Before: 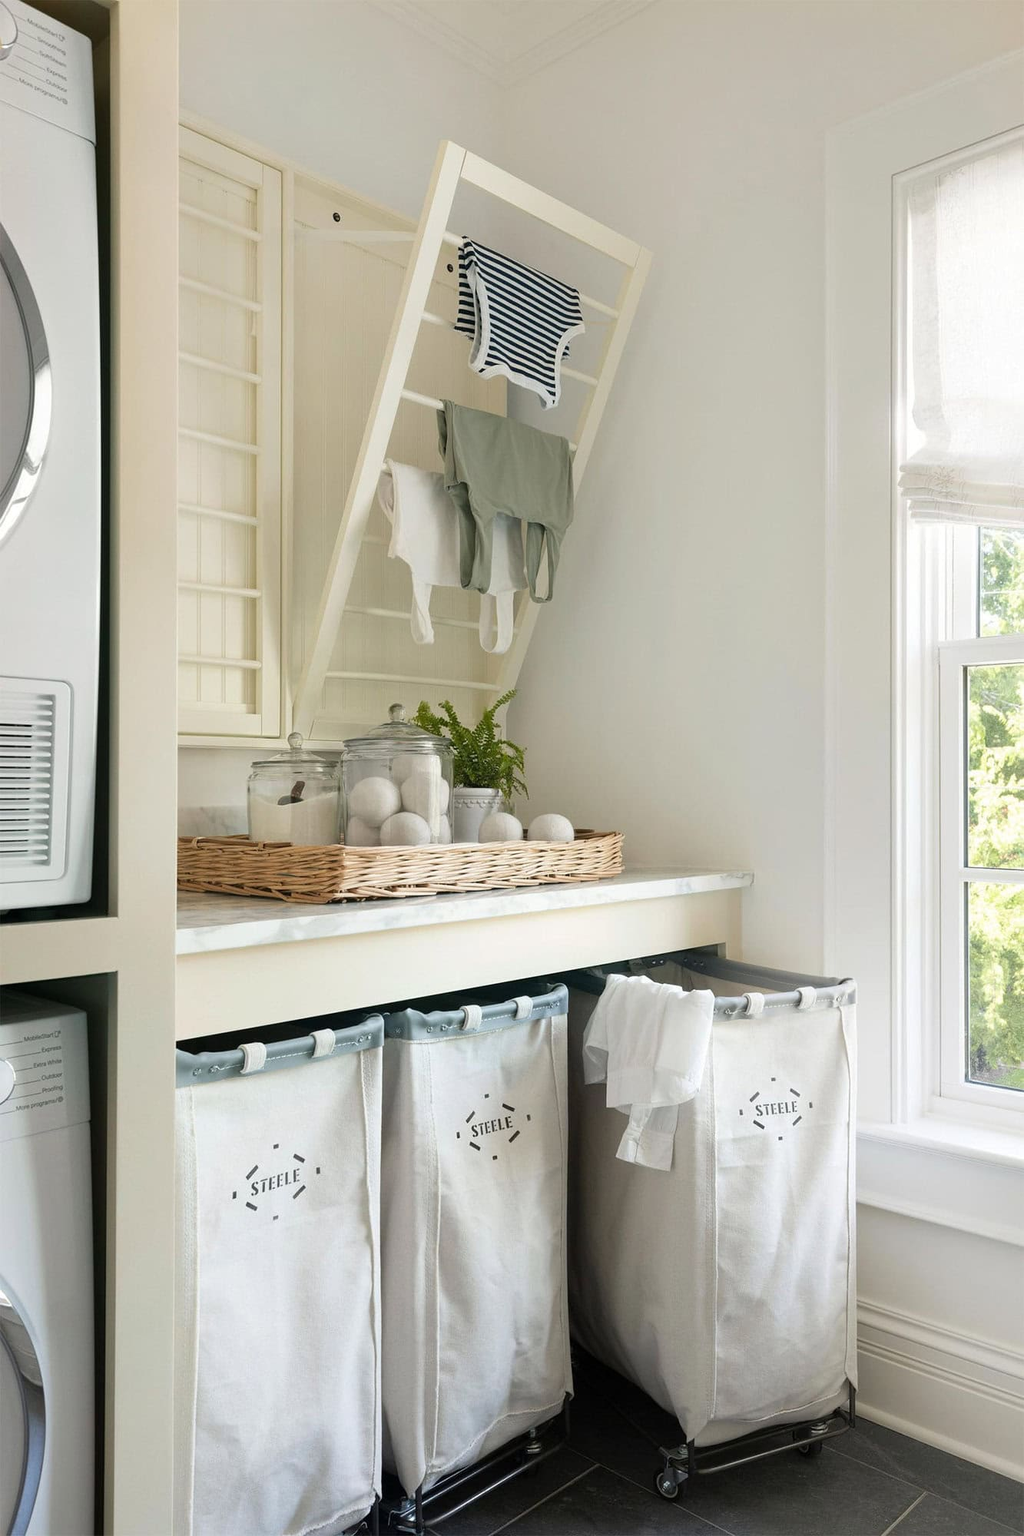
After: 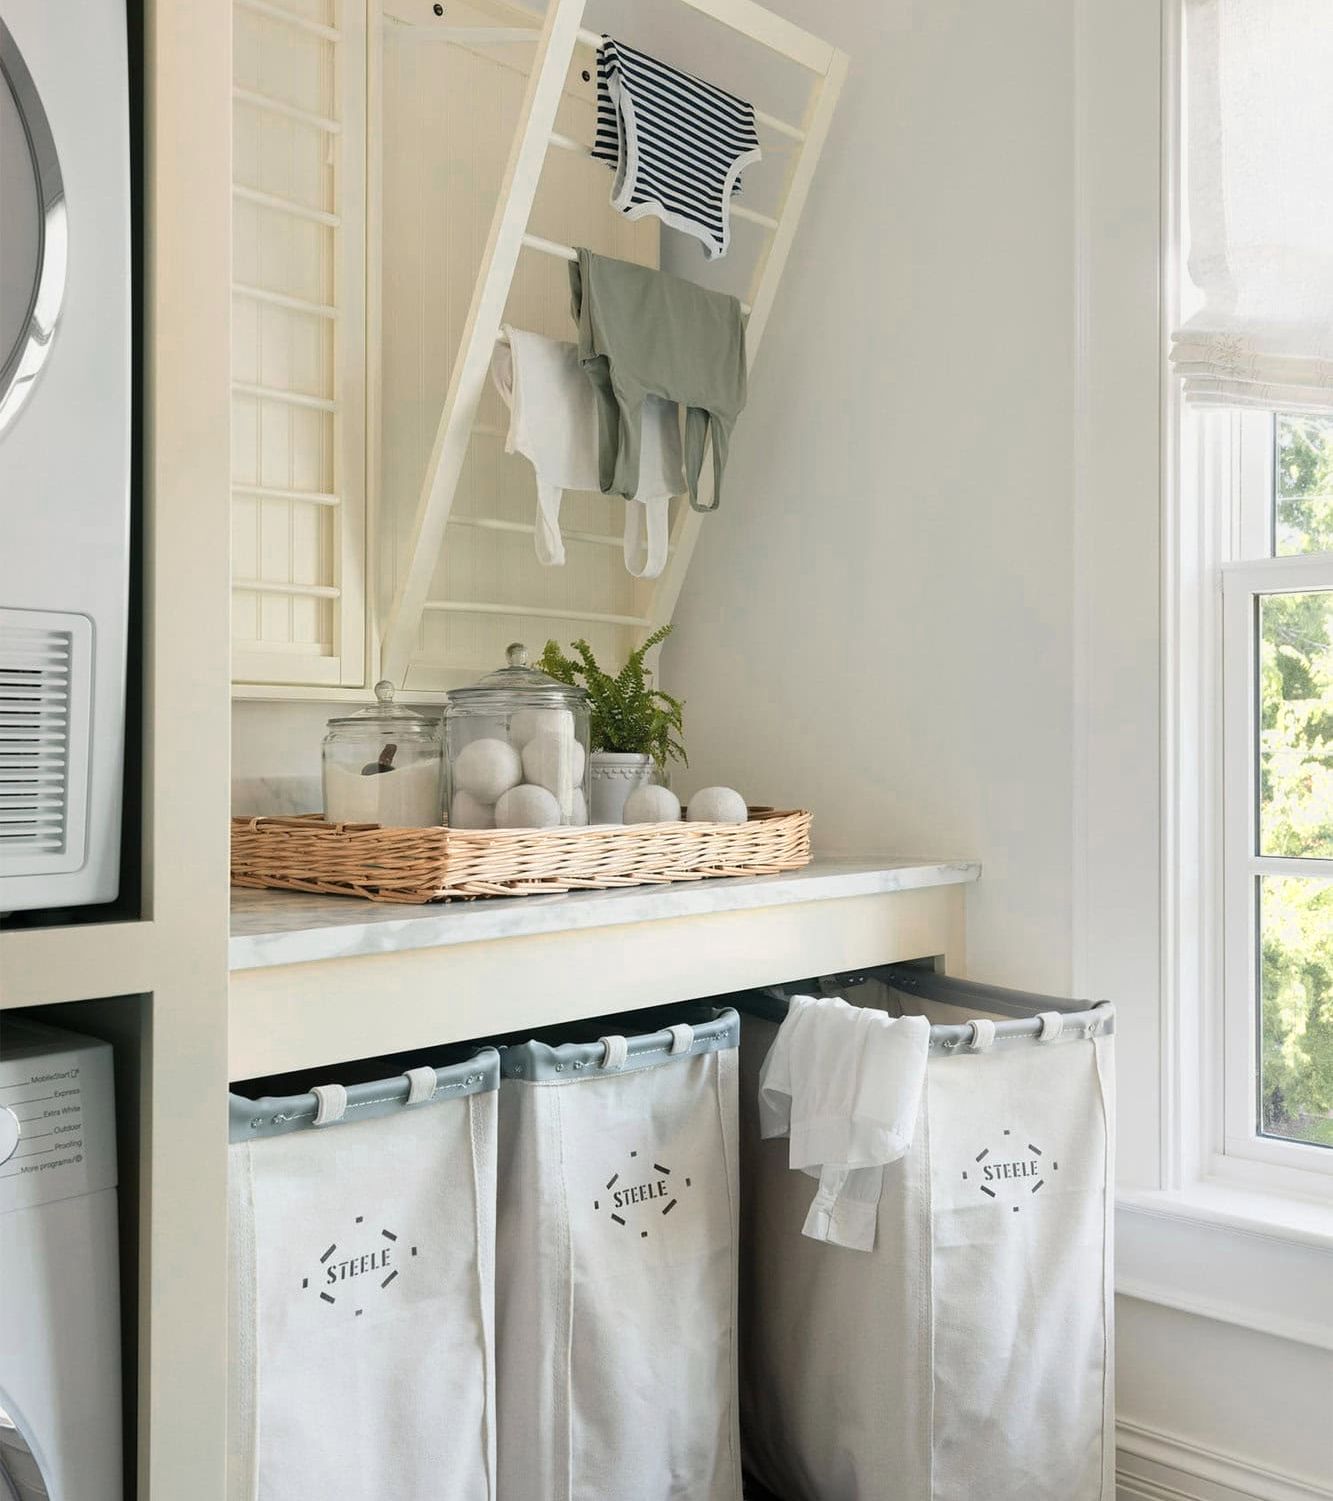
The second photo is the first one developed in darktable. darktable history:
color zones: curves: ch0 [(0.018, 0.548) (0.197, 0.654) (0.425, 0.447) (0.605, 0.658) (0.732, 0.579)]; ch1 [(0.105, 0.531) (0.224, 0.531) (0.386, 0.39) (0.618, 0.456) (0.732, 0.456) (0.956, 0.421)]; ch2 [(0.039, 0.583) (0.215, 0.465) (0.399, 0.544) (0.465, 0.548) (0.614, 0.447) (0.724, 0.43) (0.882, 0.623) (0.956, 0.632)]
exposure: exposure -0.154 EV, compensate exposure bias true, compensate highlight preservation false
crop: top 13.686%, bottom 11.234%
